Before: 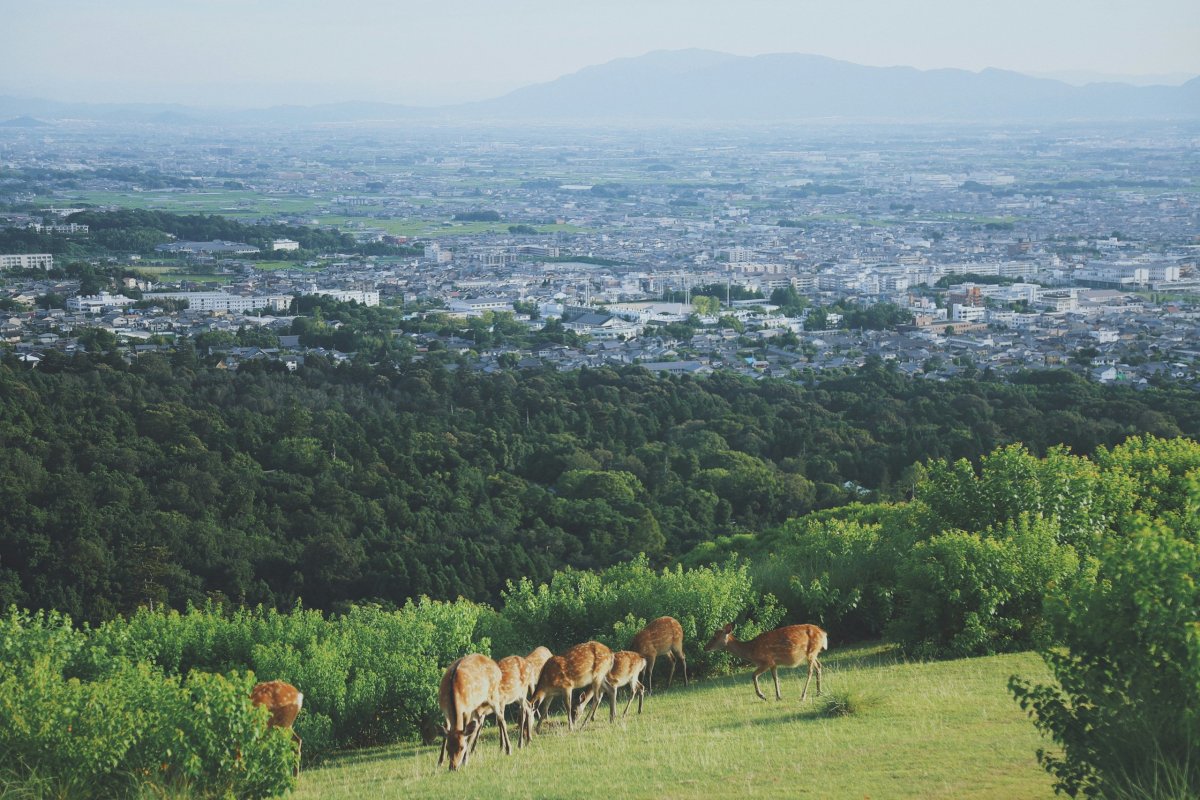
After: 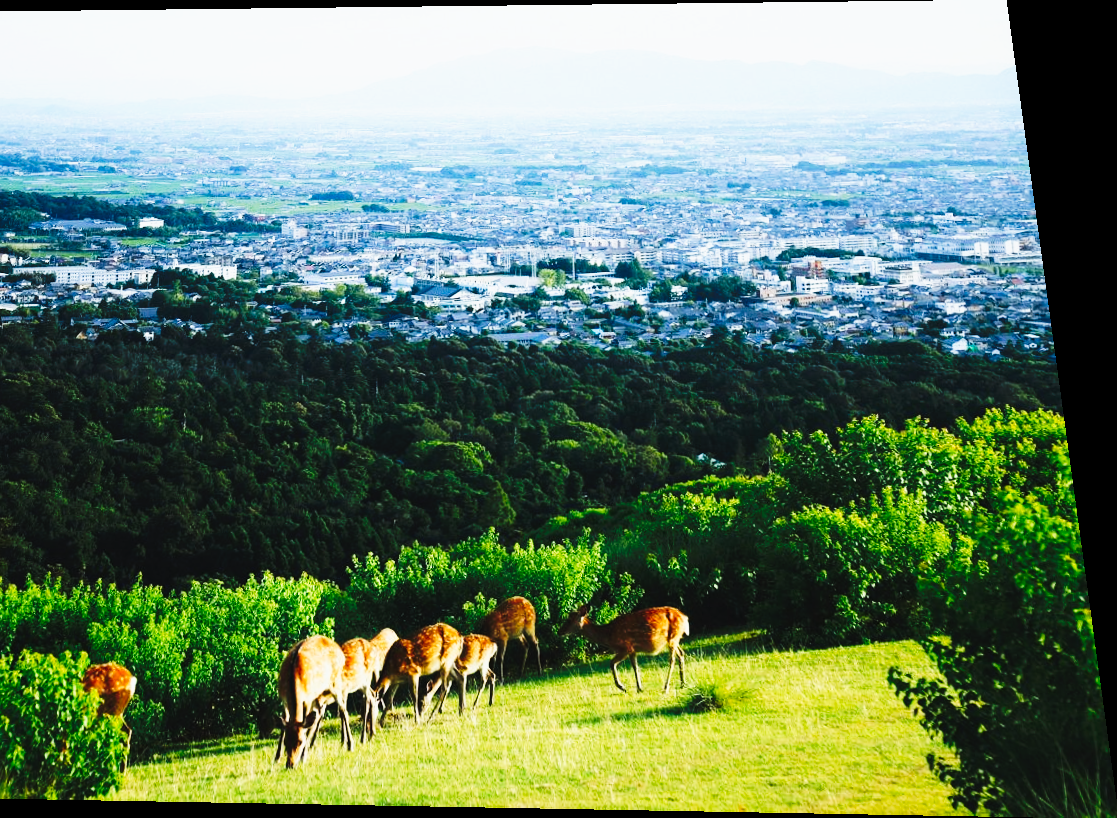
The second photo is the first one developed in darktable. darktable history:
tone curve: curves: ch0 [(0, 0) (0.003, 0.004) (0.011, 0.006) (0.025, 0.008) (0.044, 0.012) (0.069, 0.017) (0.1, 0.021) (0.136, 0.029) (0.177, 0.043) (0.224, 0.062) (0.277, 0.108) (0.335, 0.166) (0.399, 0.301) (0.468, 0.467) (0.543, 0.64) (0.623, 0.803) (0.709, 0.908) (0.801, 0.969) (0.898, 0.988) (1, 1)], preserve colors none
crop and rotate: left 14.584%
rotate and perspective: rotation 0.128°, lens shift (vertical) -0.181, lens shift (horizontal) -0.044, shear 0.001, automatic cropping off
